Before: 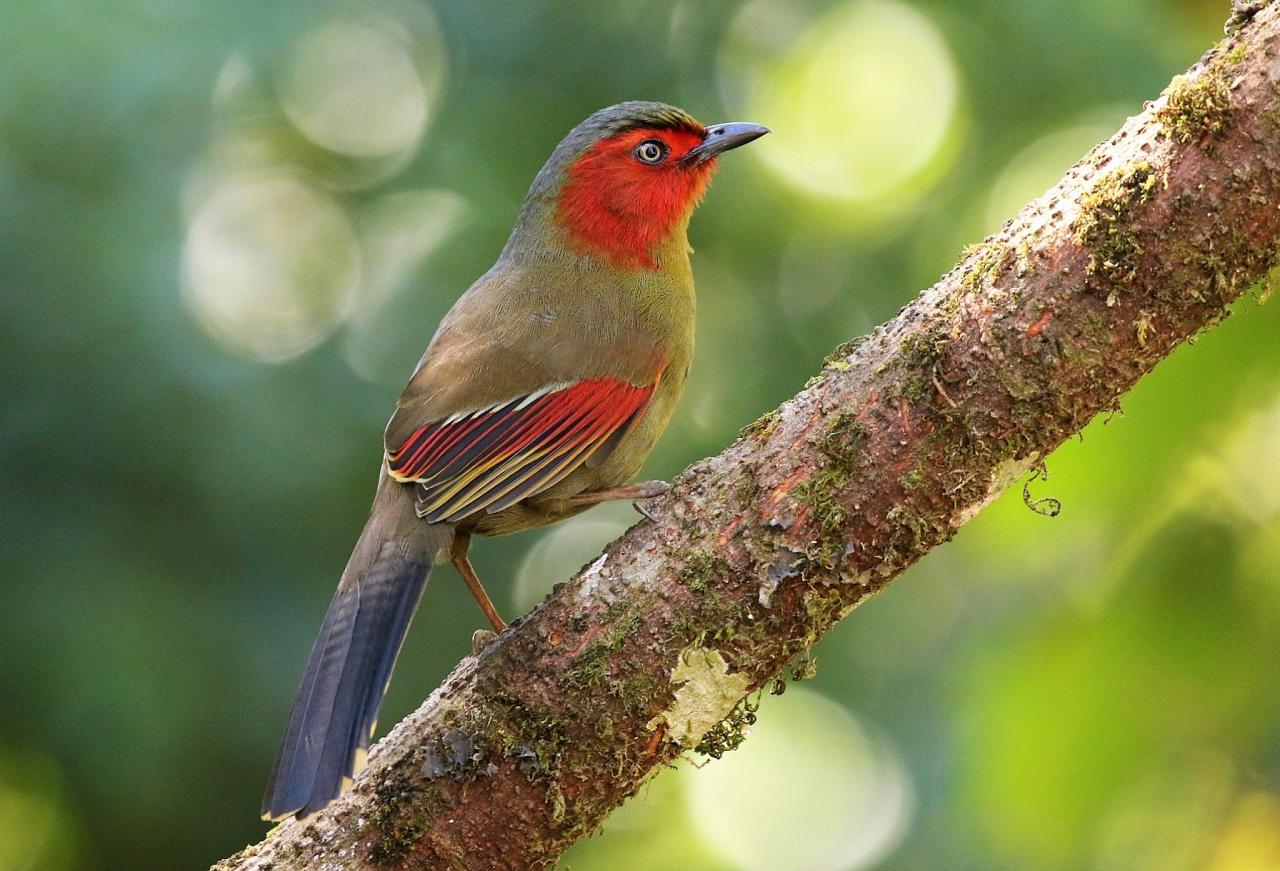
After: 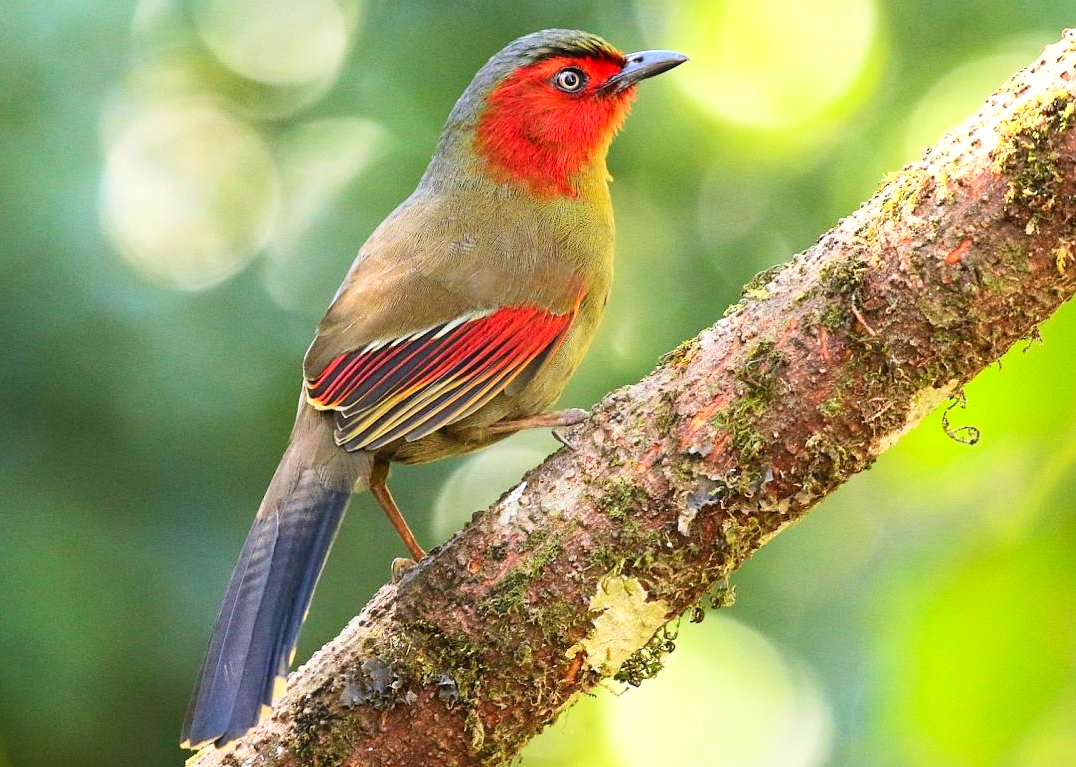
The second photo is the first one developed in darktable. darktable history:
contrast brightness saturation: contrast 0.199, brightness 0.16, saturation 0.227
exposure: exposure 0.298 EV, compensate exposure bias true, compensate highlight preservation false
crop: left 6.393%, top 8.289%, right 9.542%, bottom 3.565%
